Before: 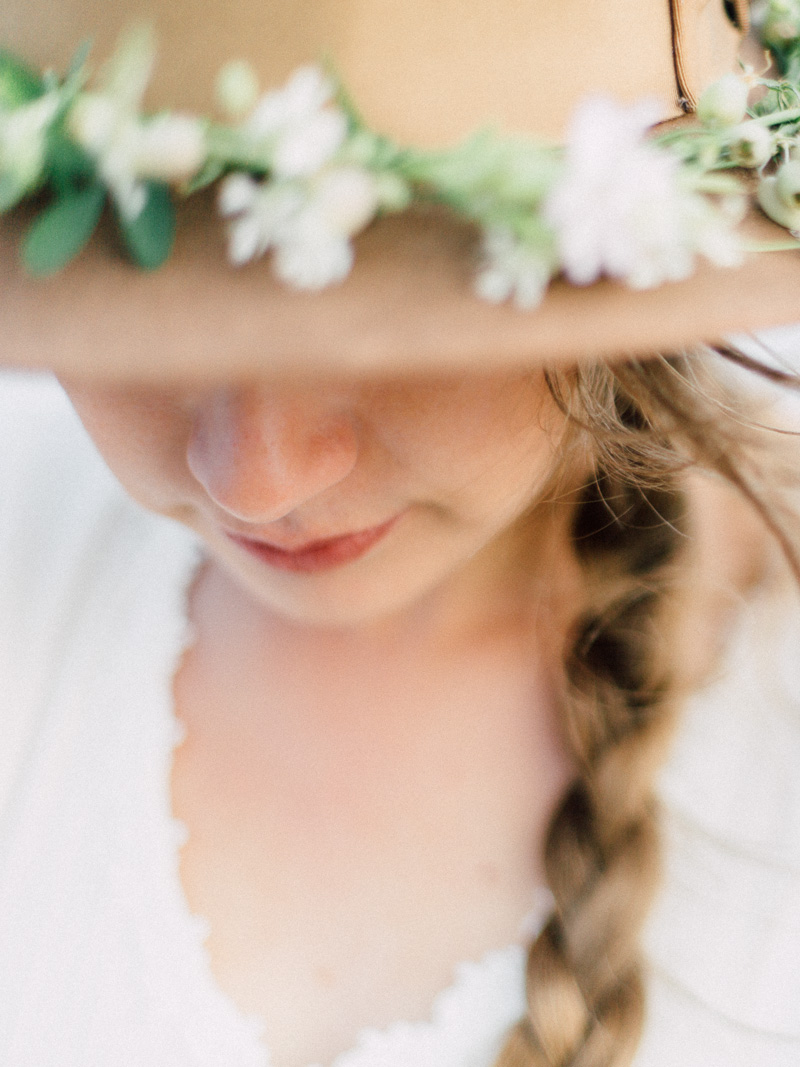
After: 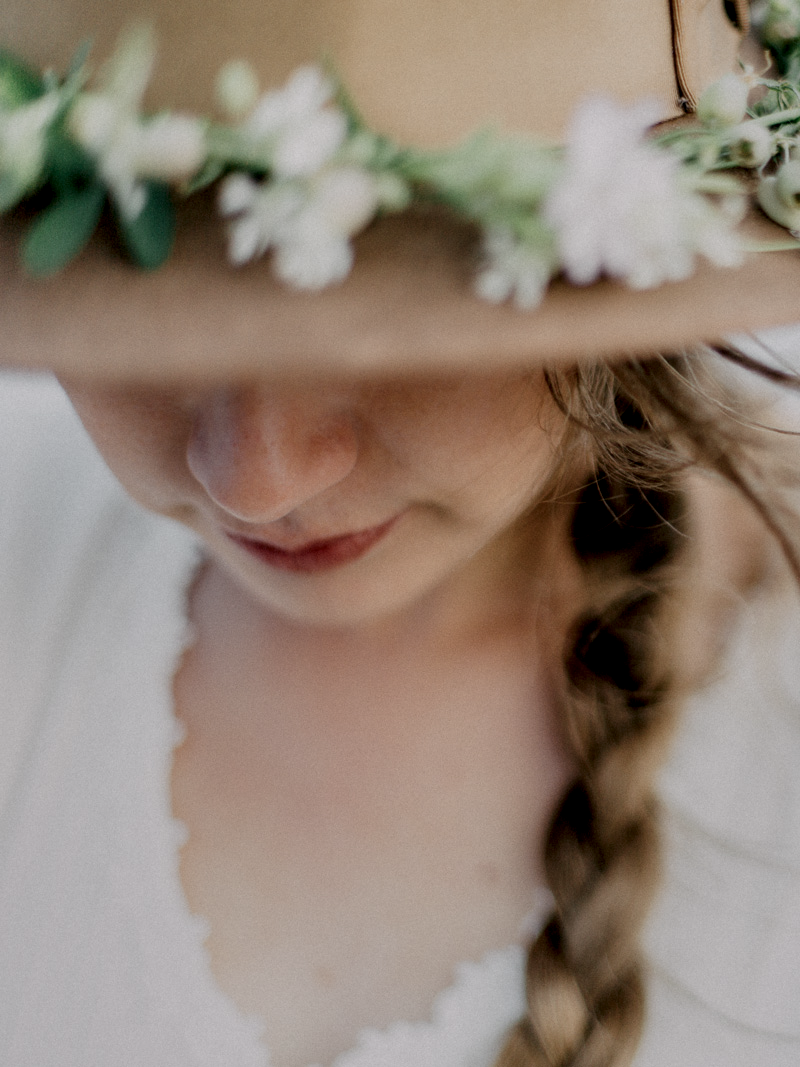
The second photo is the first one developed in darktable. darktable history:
local contrast: highlights 65%, shadows 54%, detail 169%, midtone range 0.514
exposure: black level correction -0.016, exposure -1.018 EV, compensate highlight preservation false
